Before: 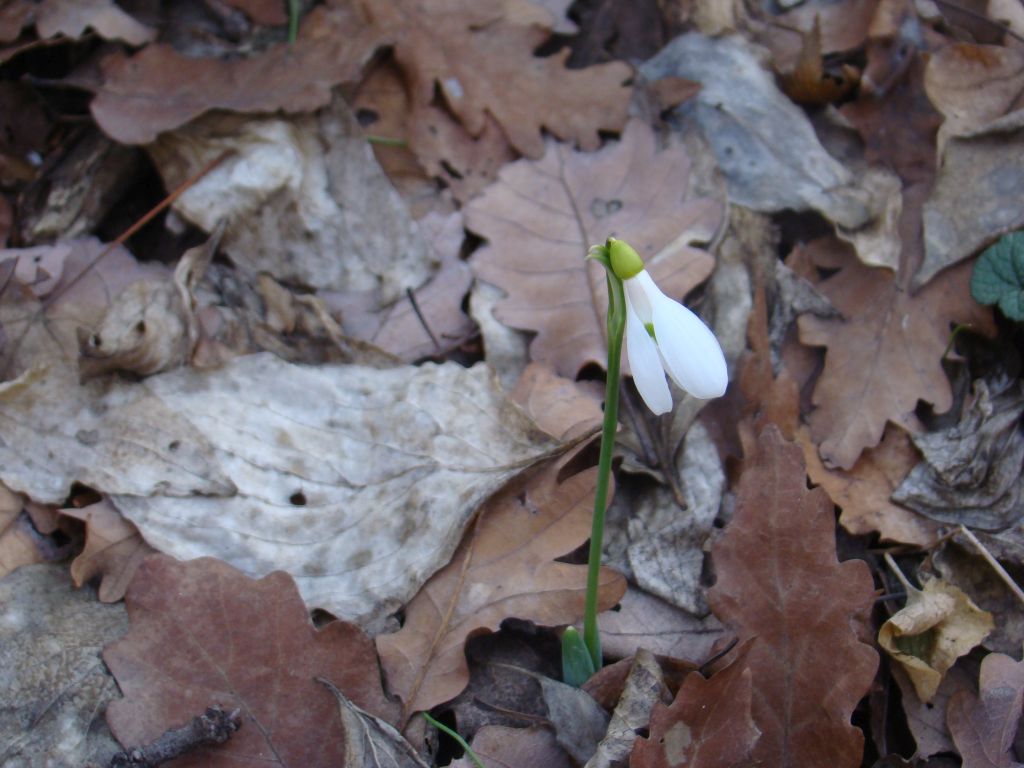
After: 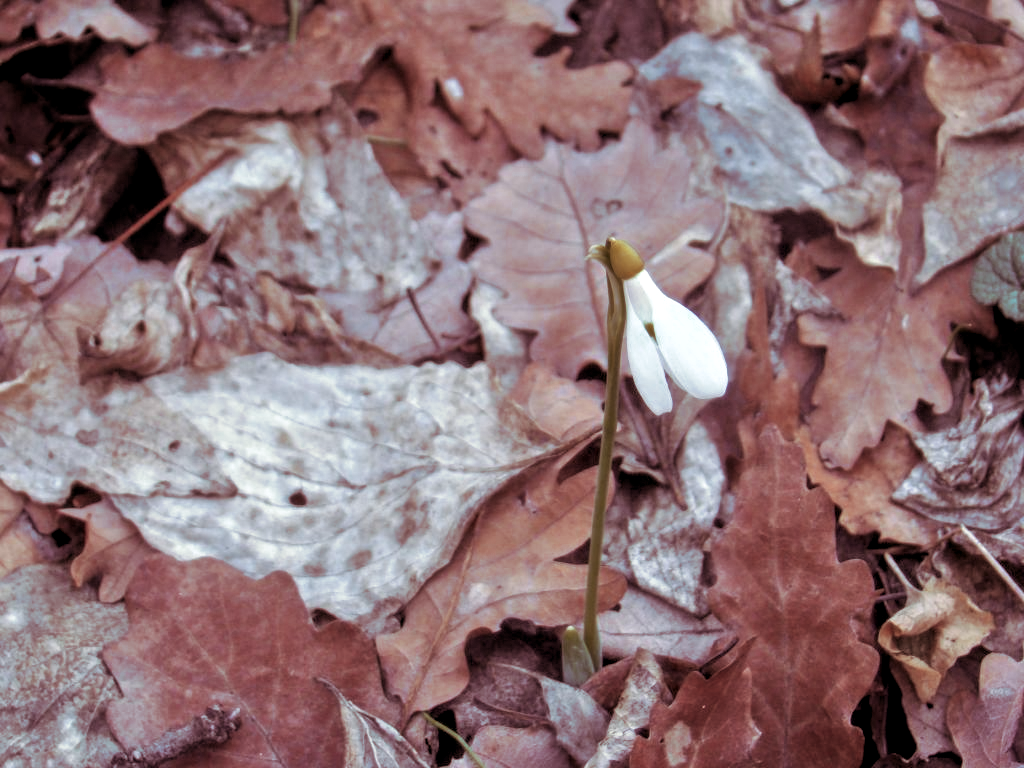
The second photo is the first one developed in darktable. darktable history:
local contrast: detail 130%
tone equalizer: -7 EV 0.15 EV, -6 EV 0.6 EV, -5 EV 1.15 EV, -4 EV 1.33 EV, -3 EV 1.15 EV, -2 EV 0.6 EV, -1 EV 0.15 EV, mask exposure compensation -0.5 EV
color zones: curves: ch0 [(0, 0.299) (0.25, 0.383) (0.456, 0.352) (0.736, 0.571)]; ch1 [(0, 0.63) (0.151, 0.568) (0.254, 0.416) (0.47, 0.558) (0.732, 0.37) (0.909, 0.492)]; ch2 [(0.004, 0.604) (0.158, 0.443) (0.257, 0.403) (0.761, 0.468)]
split-toning: on, module defaults
